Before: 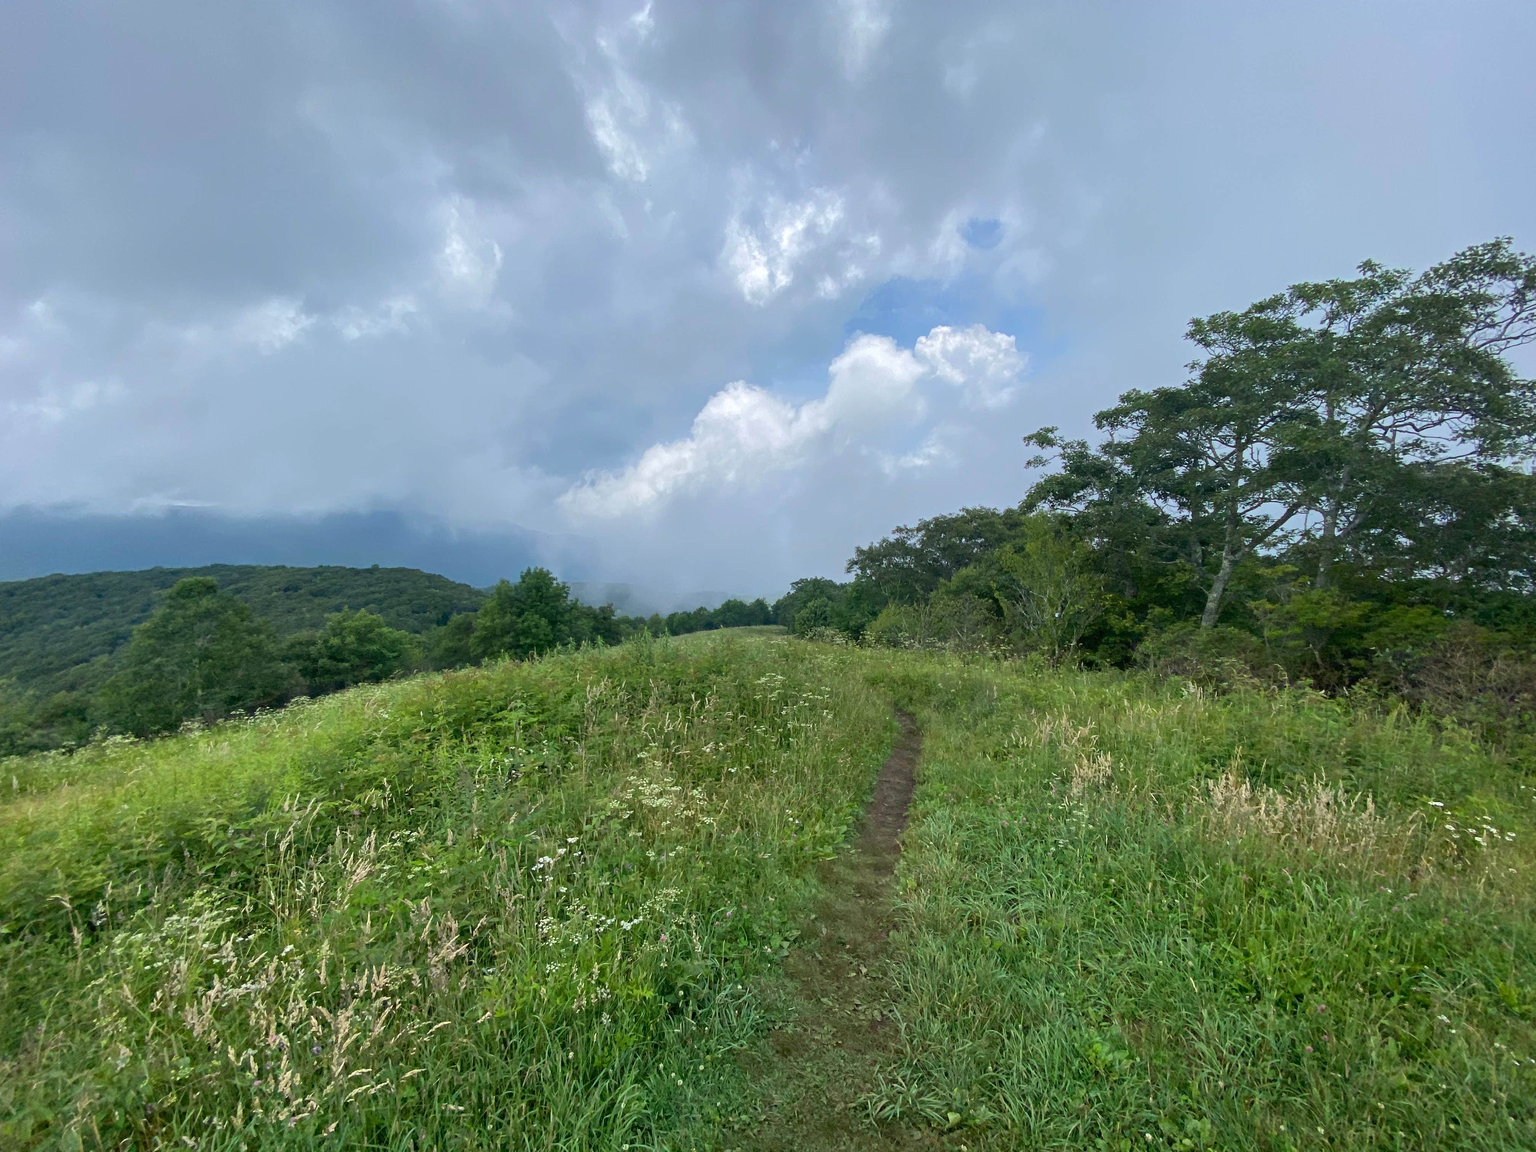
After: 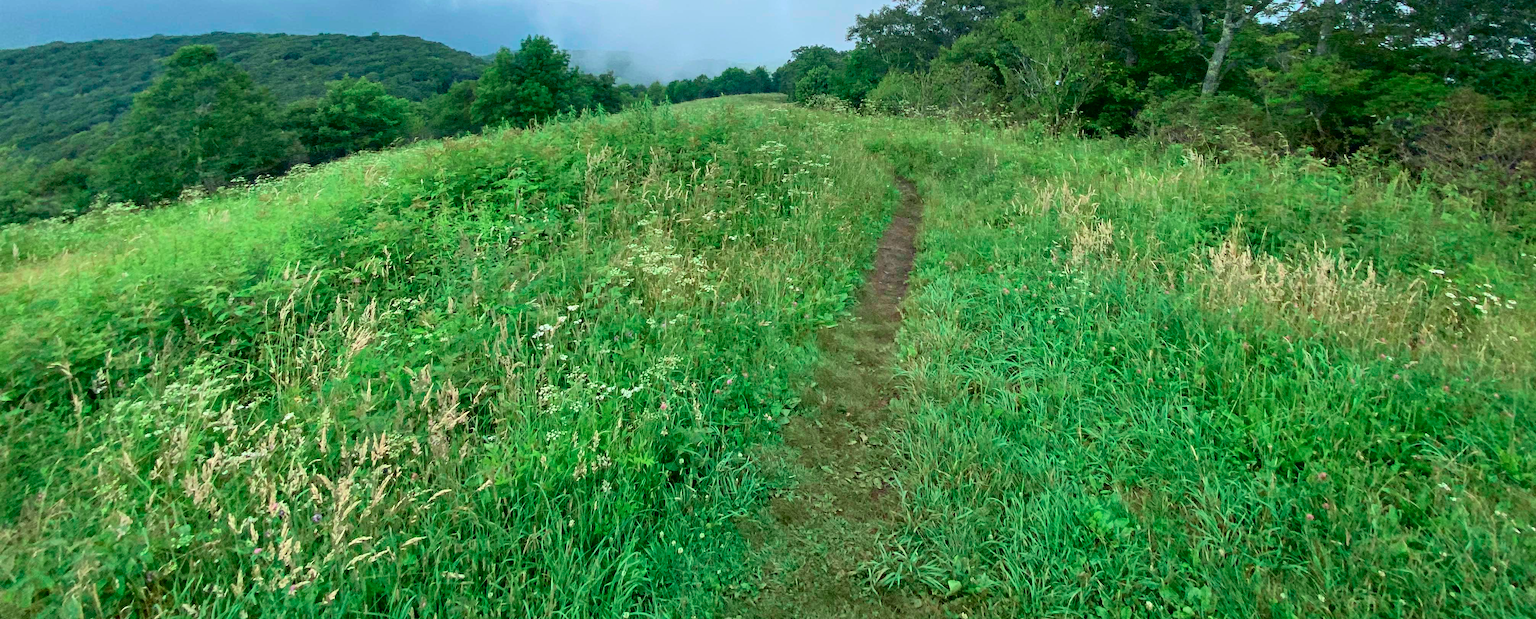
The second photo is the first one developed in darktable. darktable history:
crop and rotate: top 46.237%
tone curve: curves: ch0 [(0, 0) (0.051, 0.027) (0.096, 0.071) (0.219, 0.248) (0.428, 0.52) (0.596, 0.713) (0.727, 0.823) (0.859, 0.924) (1, 1)]; ch1 [(0, 0) (0.1, 0.038) (0.318, 0.221) (0.413, 0.325) (0.454, 0.41) (0.493, 0.478) (0.503, 0.501) (0.516, 0.515) (0.548, 0.575) (0.561, 0.596) (0.594, 0.647) (0.666, 0.701) (1, 1)]; ch2 [(0, 0) (0.453, 0.44) (0.479, 0.476) (0.504, 0.5) (0.52, 0.526) (0.557, 0.585) (0.583, 0.608) (0.824, 0.815) (1, 1)], color space Lab, independent channels, preserve colors none
